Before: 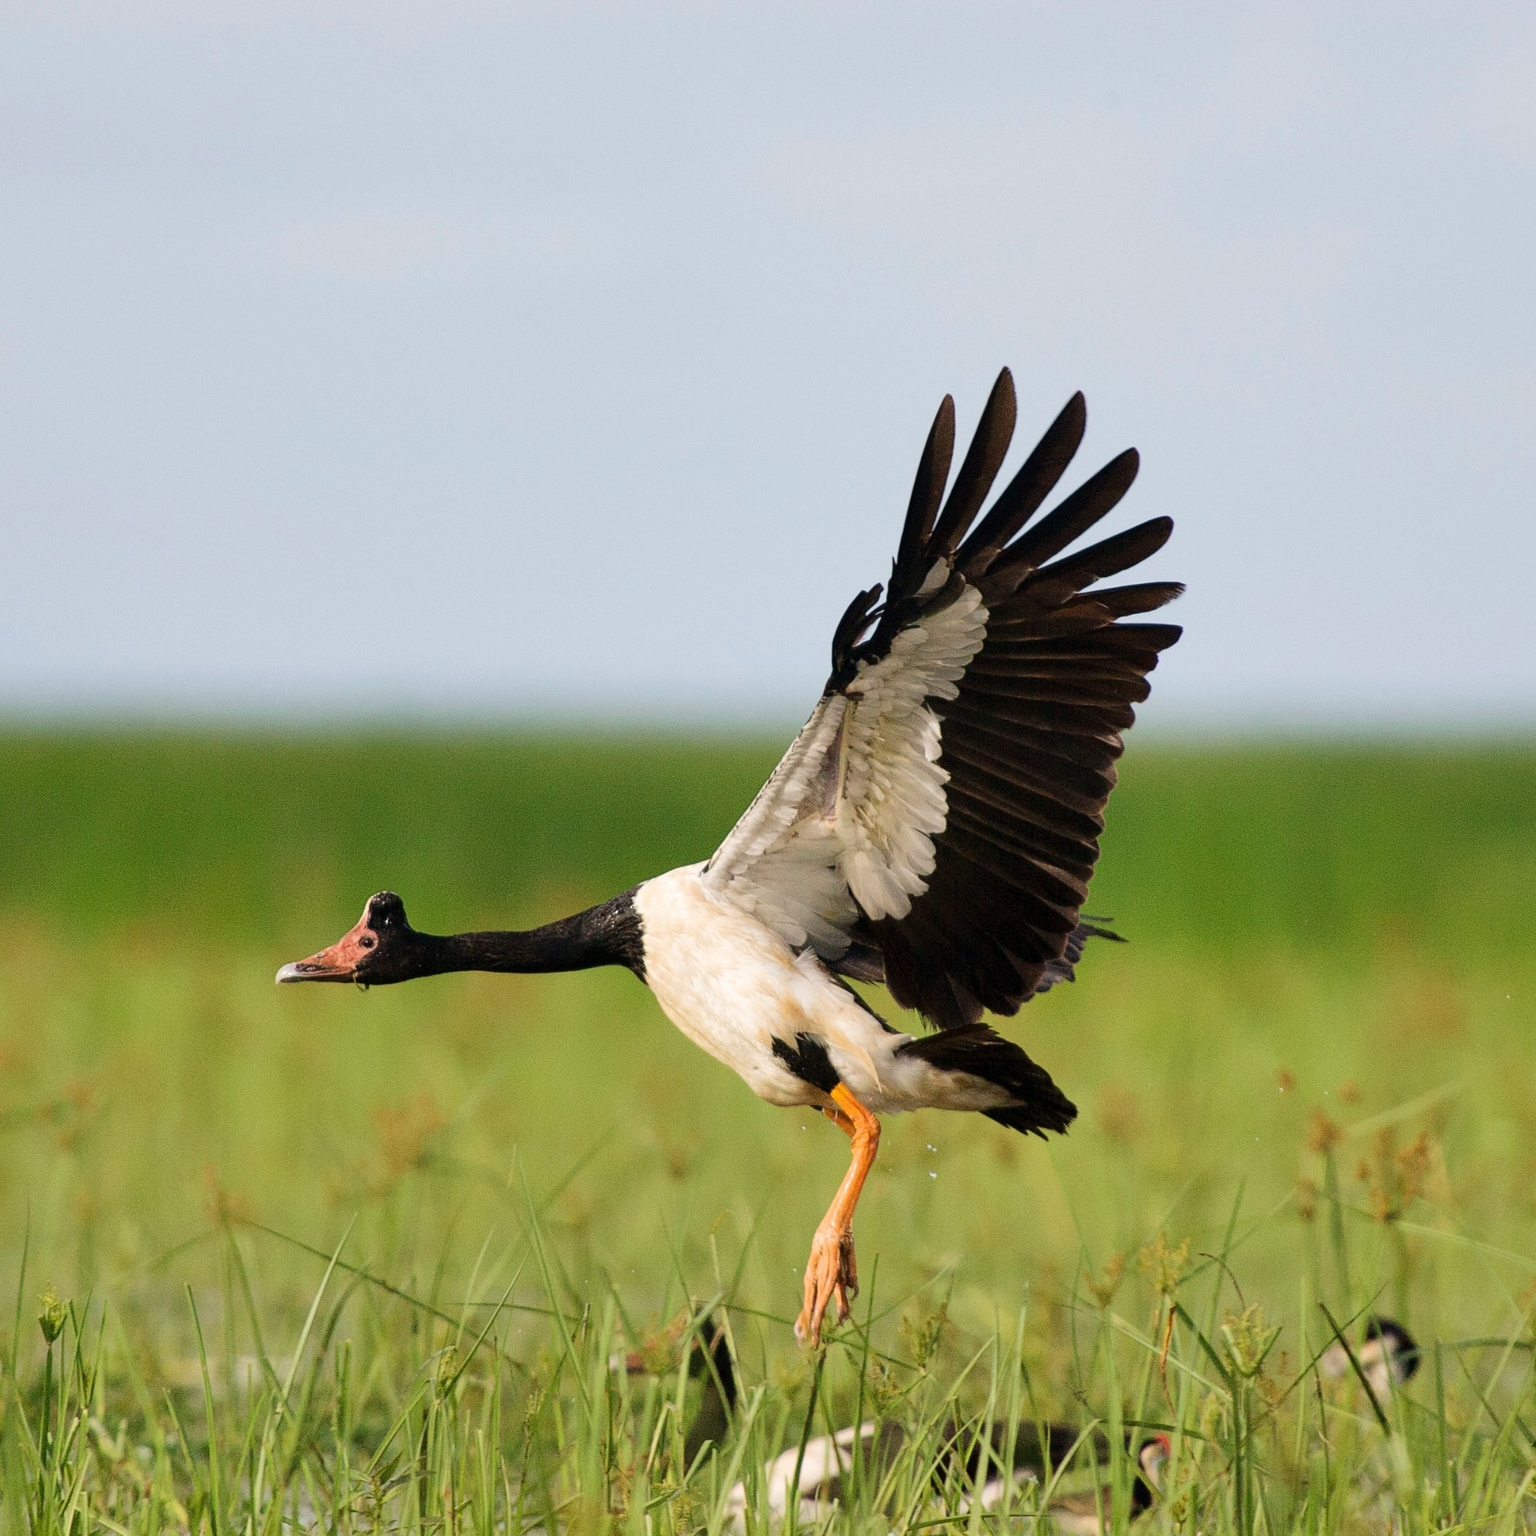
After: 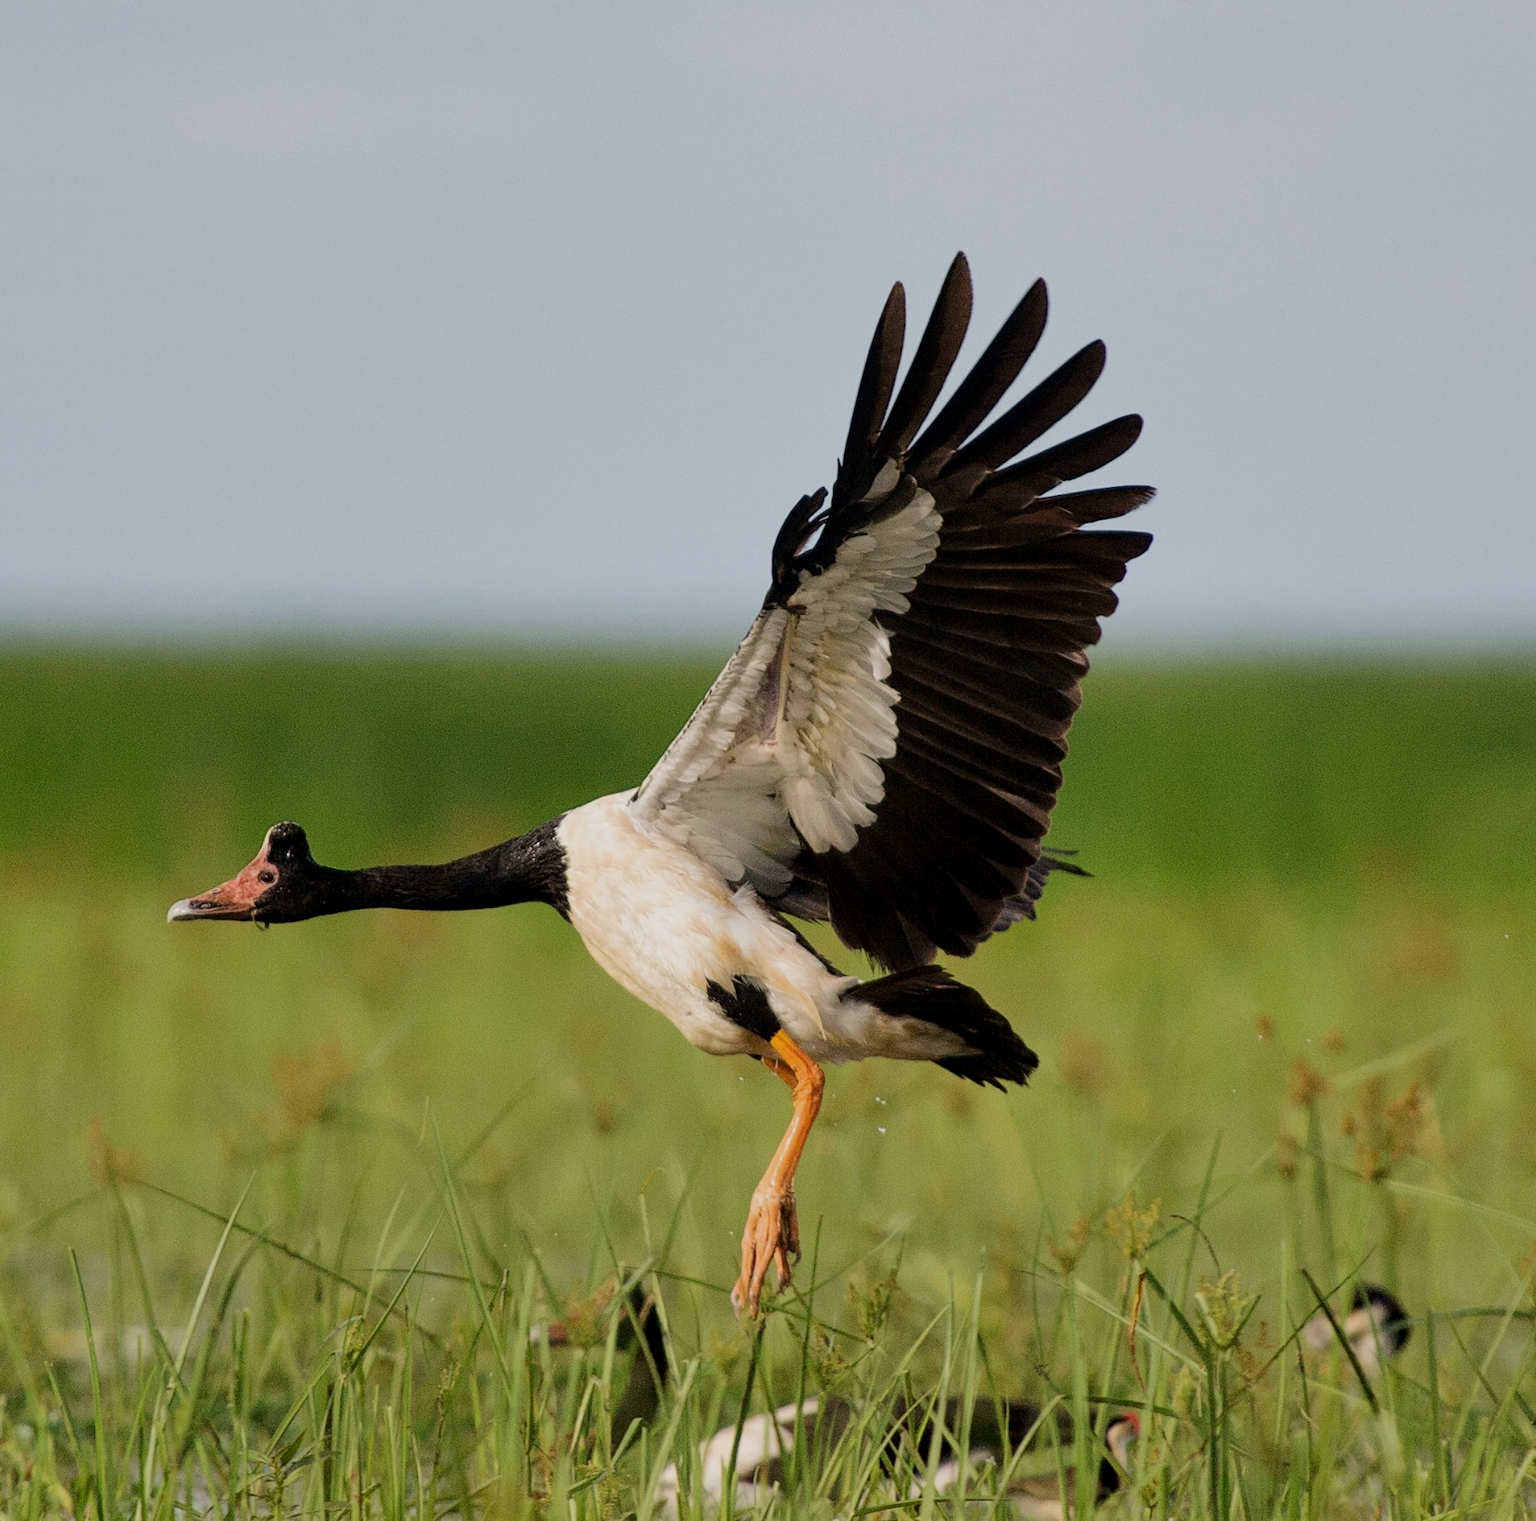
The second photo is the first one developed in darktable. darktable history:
crop and rotate: left 7.928%, top 8.833%
exposure: exposure -0.486 EV, compensate exposure bias true, compensate highlight preservation false
local contrast: highlights 106%, shadows 99%, detail 119%, midtone range 0.2
